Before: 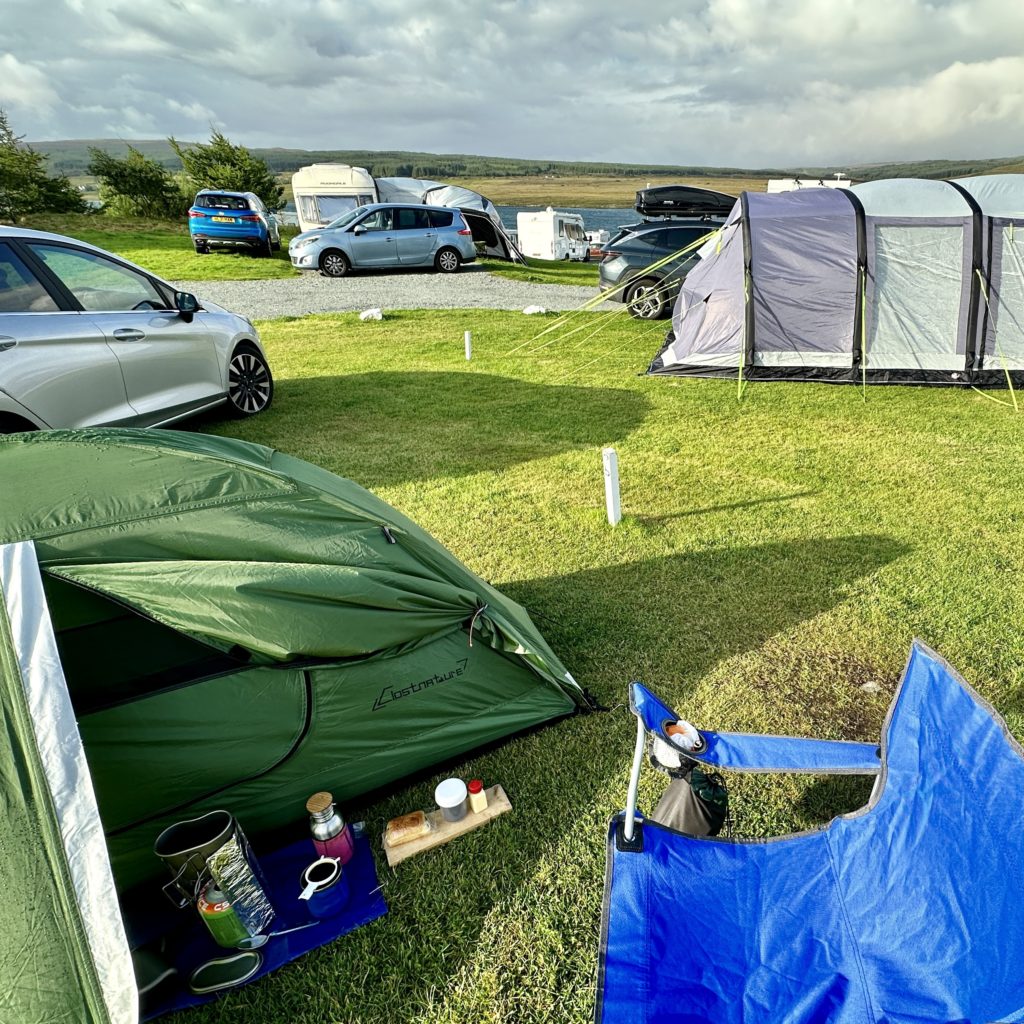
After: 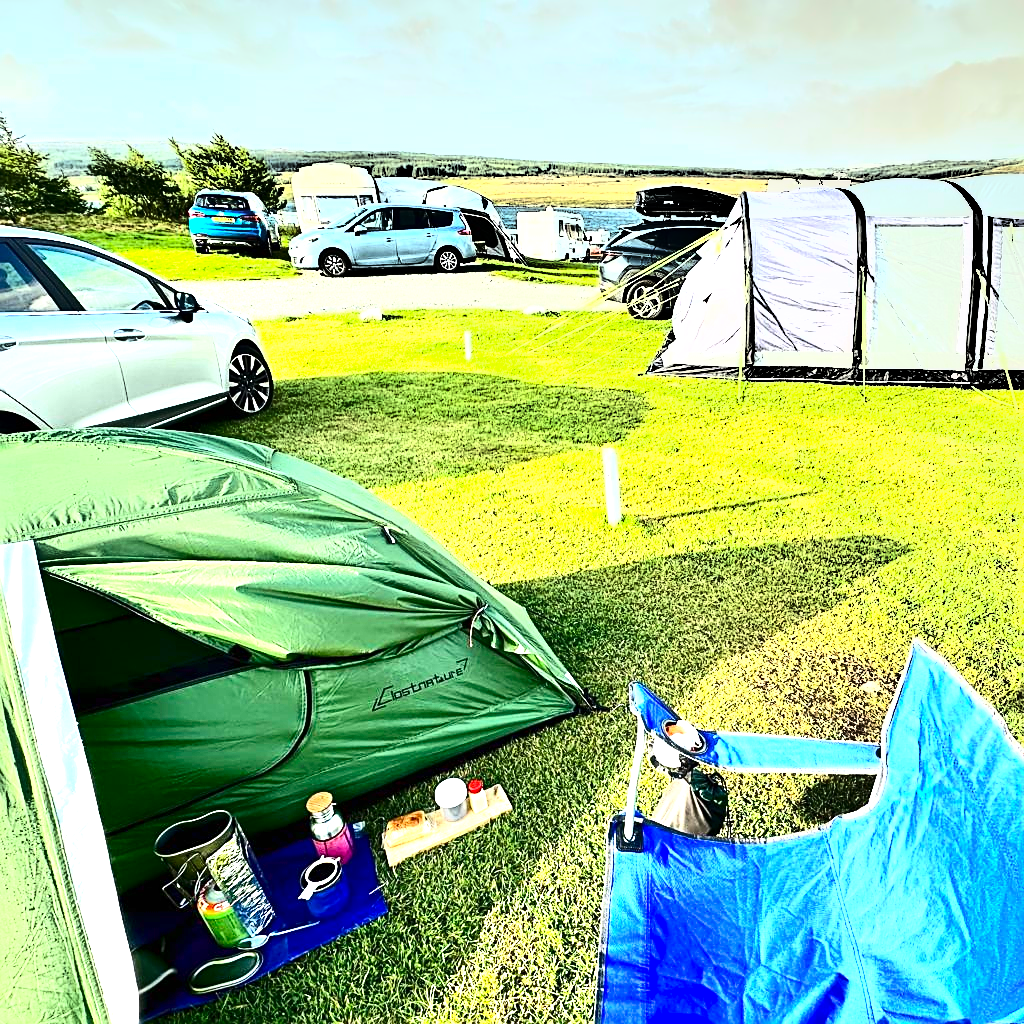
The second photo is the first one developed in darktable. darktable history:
contrast brightness saturation: contrast 0.28
sharpen: on, module defaults
exposure: black level correction 0, exposure 1.9 EV, compensate highlight preservation false
shadows and highlights: highlights color adjustment 0%, soften with gaussian
